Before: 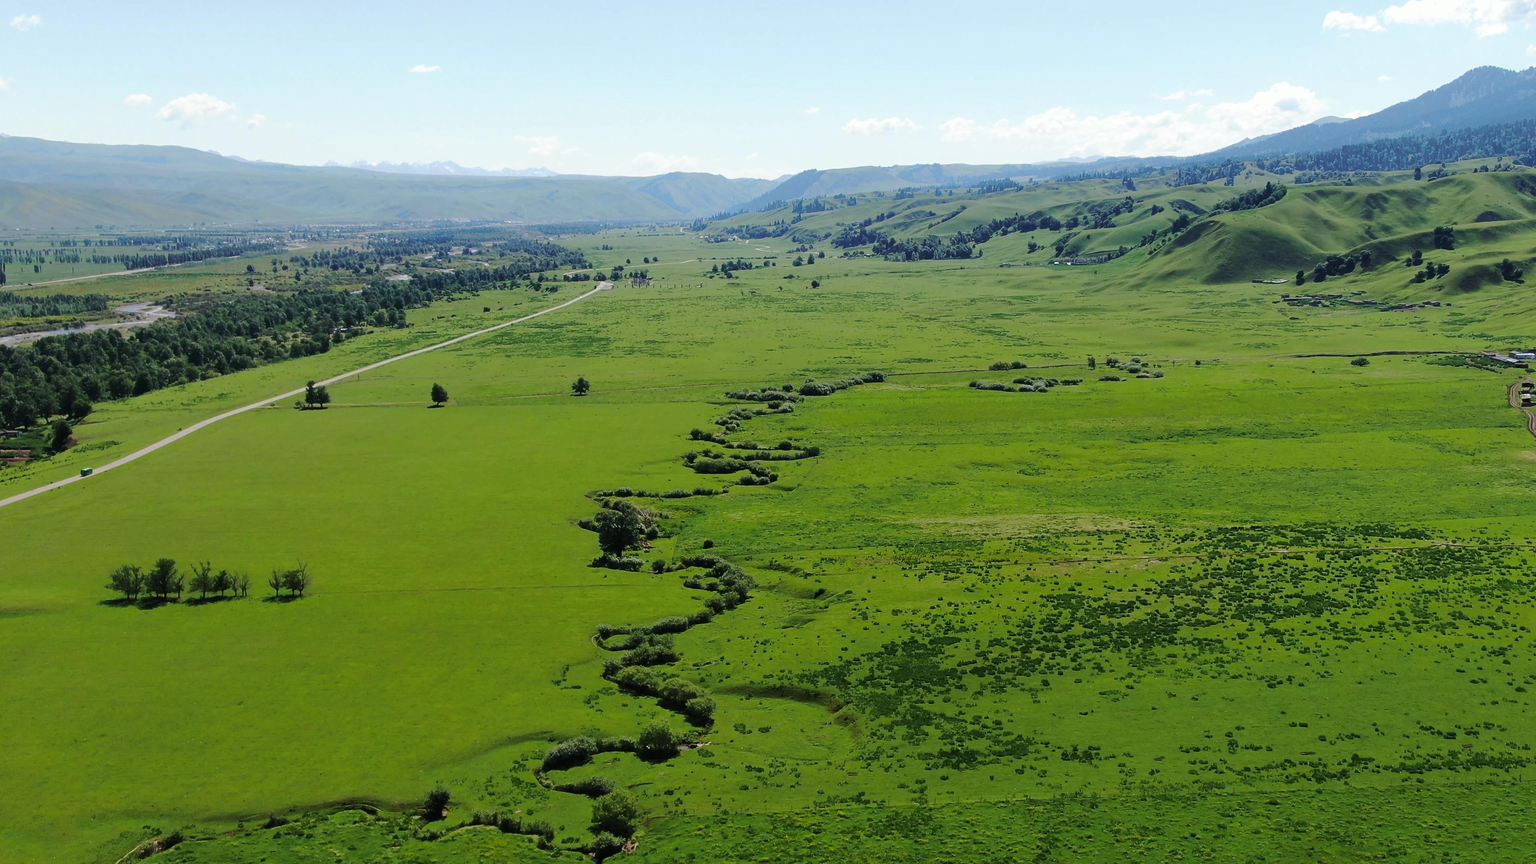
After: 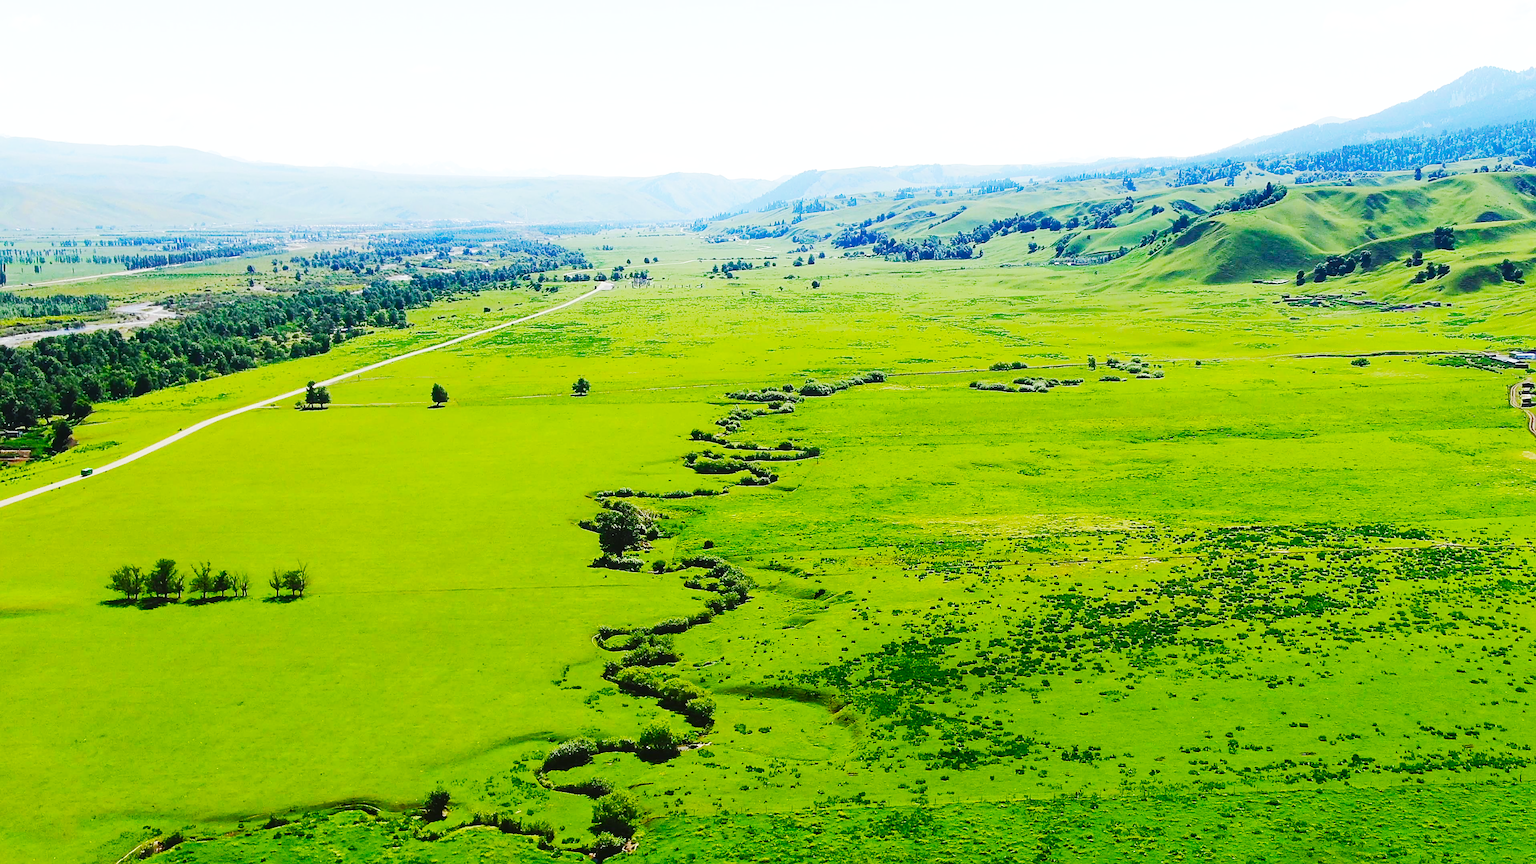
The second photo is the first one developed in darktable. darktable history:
sharpen: on, module defaults
base curve: curves: ch0 [(0, 0.003) (0.001, 0.002) (0.006, 0.004) (0.02, 0.022) (0.048, 0.086) (0.094, 0.234) (0.162, 0.431) (0.258, 0.629) (0.385, 0.8) (0.548, 0.918) (0.751, 0.988) (1, 1)], preserve colors none
contrast equalizer: octaves 7, y [[0.6 ×6], [0.55 ×6], [0 ×6], [0 ×6], [0 ×6]], mix -0.3
color balance rgb: perceptual saturation grading › global saturation 35%, perceptual saturation grading › highlights -30%, perceptual saturation grading › shadows 35%, perceptual brilliance grading › global brilliance 3%, perceptual brilliance grading › highlights -3%, perceptual brilliance grading › shadows 3%
